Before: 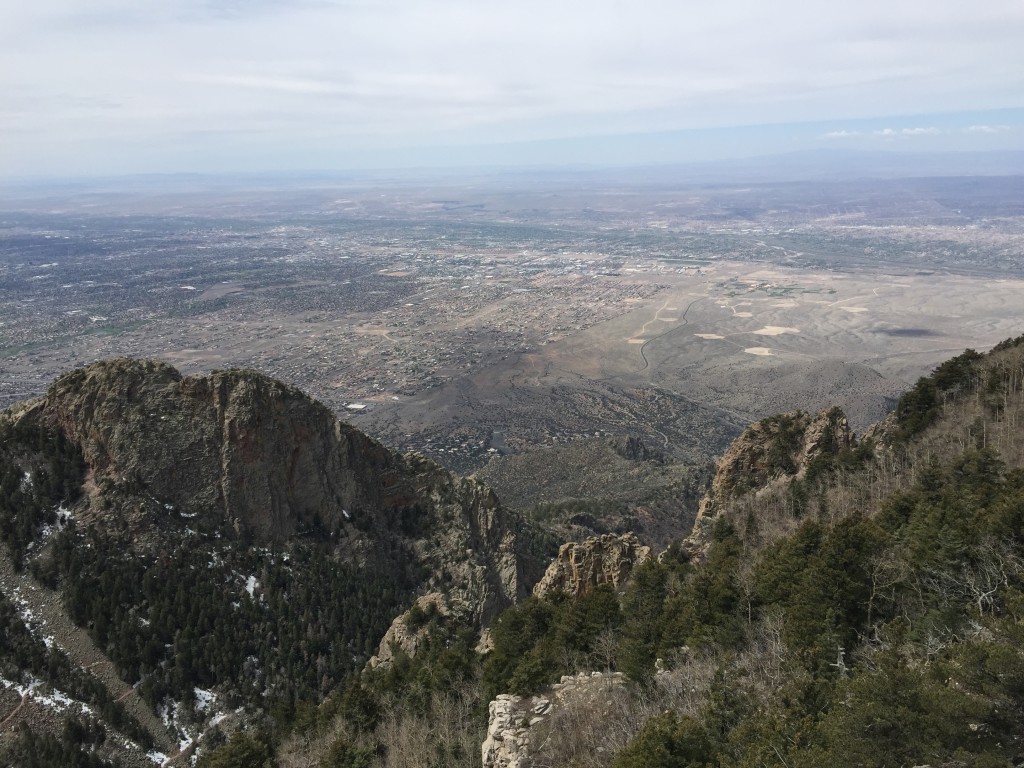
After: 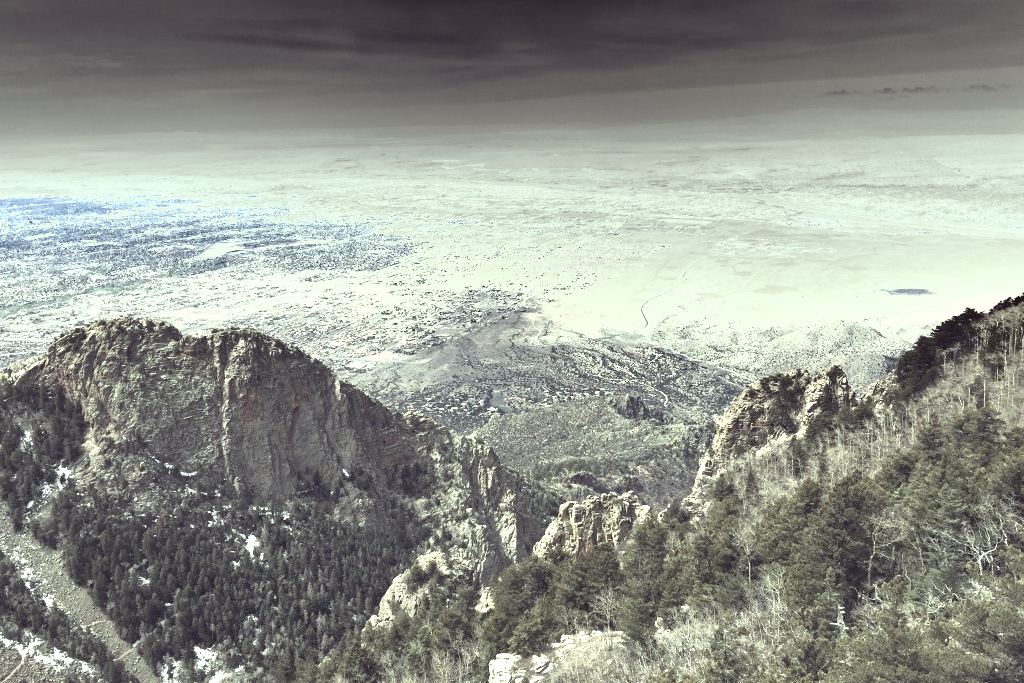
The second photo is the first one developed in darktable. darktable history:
crop and rotate: top 5.45%, bottom 5.614%
exposure: exposure 2.262 EV, compensate exposure bias true, compensate highlight preservation false
shadows and highlights: white point adjustment 0.069, soften with gaussian
tone curve: curves: ch0 [(0.122, 0.111) (1, 1)], color space Lab, independent channels, preserve colors none
color correction: highlights a* -20.86, highlights b* 20.13, shadows a* 19.35, shadows b* -20.37, saturation 0.449
